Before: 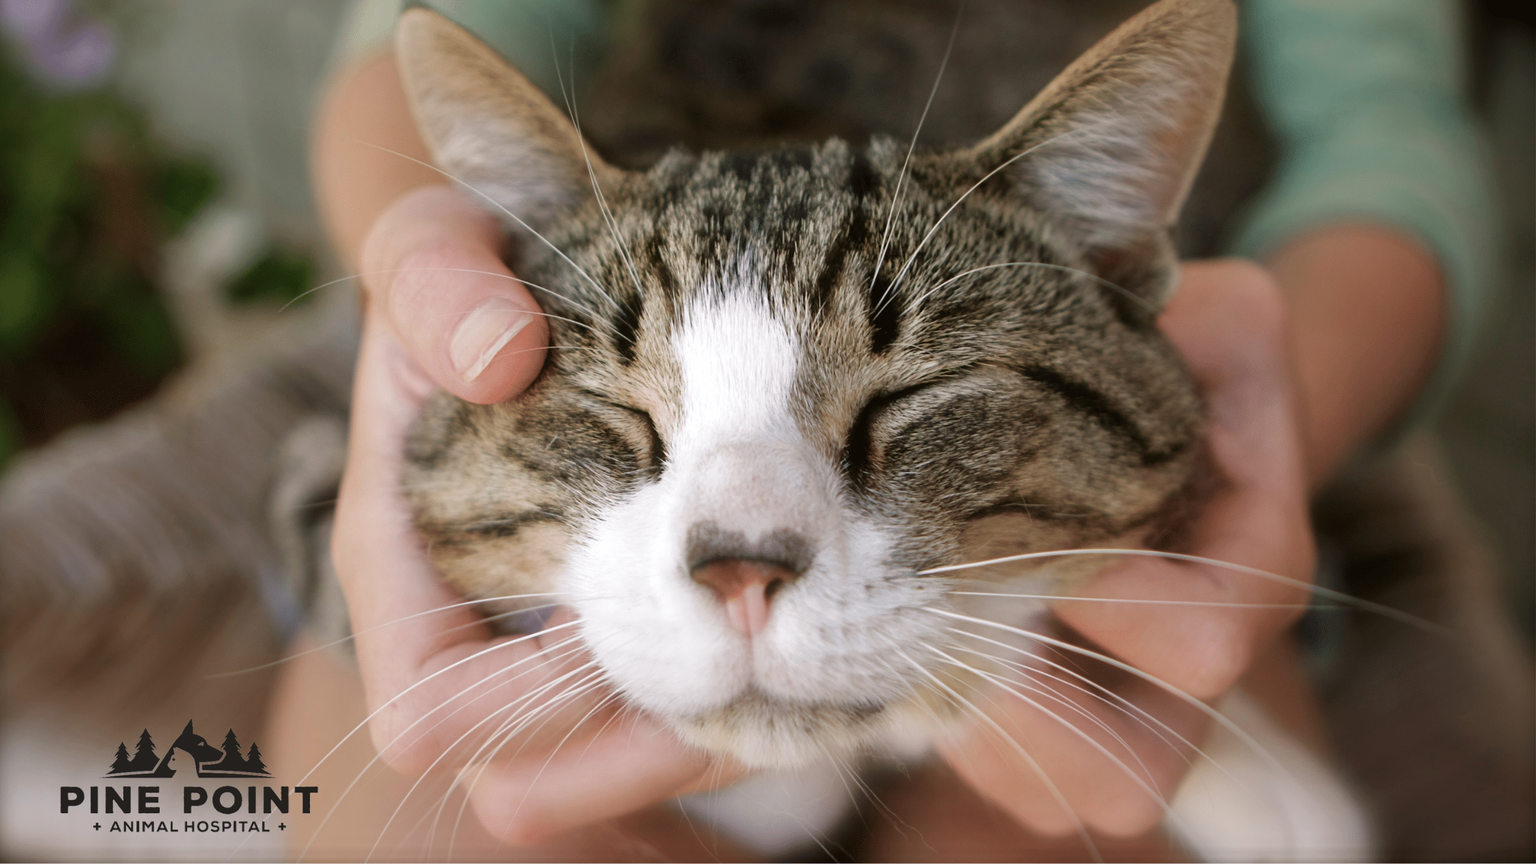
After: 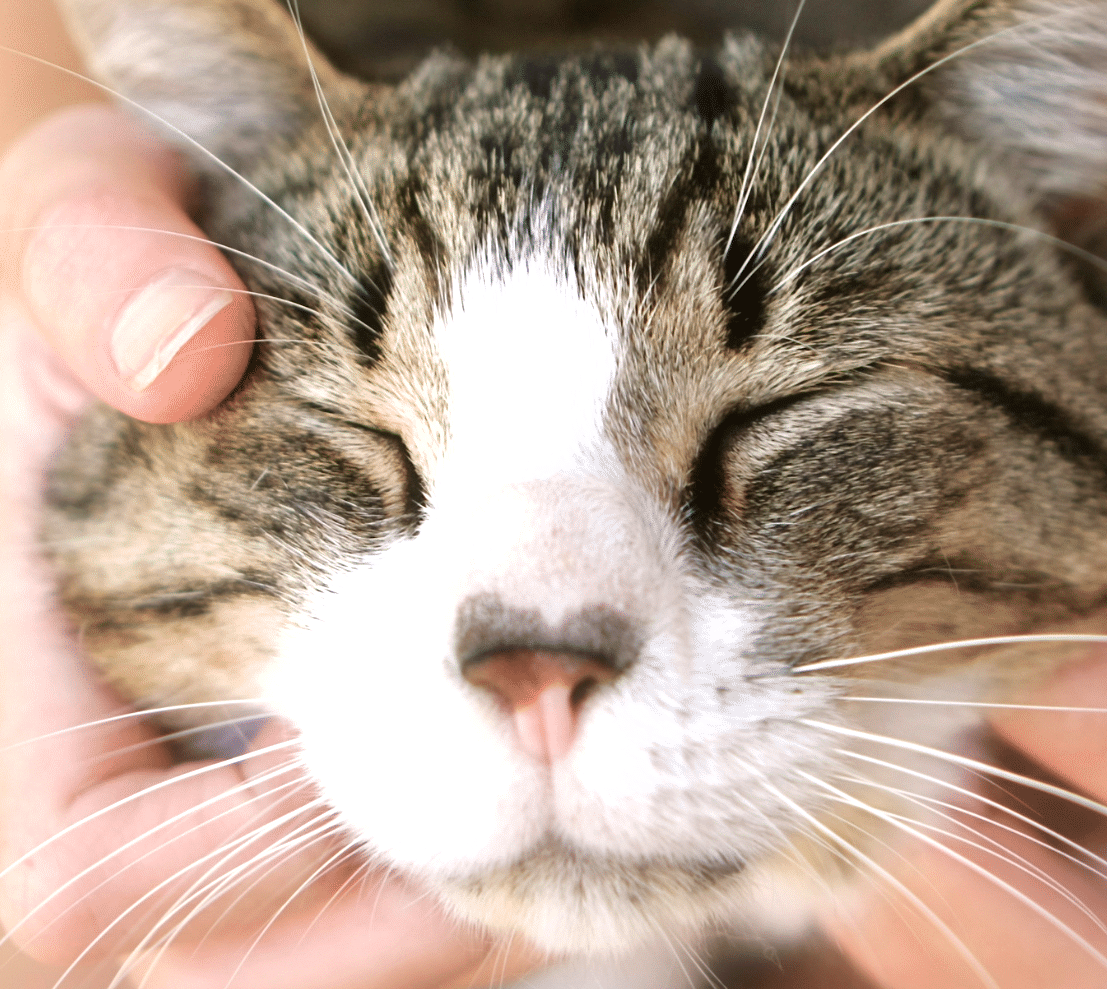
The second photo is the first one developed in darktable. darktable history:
exposure: black level correction 0, exposure 0.7 EV, compensate exposure bias true, compensate highlight preservation false
crop and rotate: angle 0.02°, left 24.353%, top 13.219%, right 26.156%, bottom 8.224%
